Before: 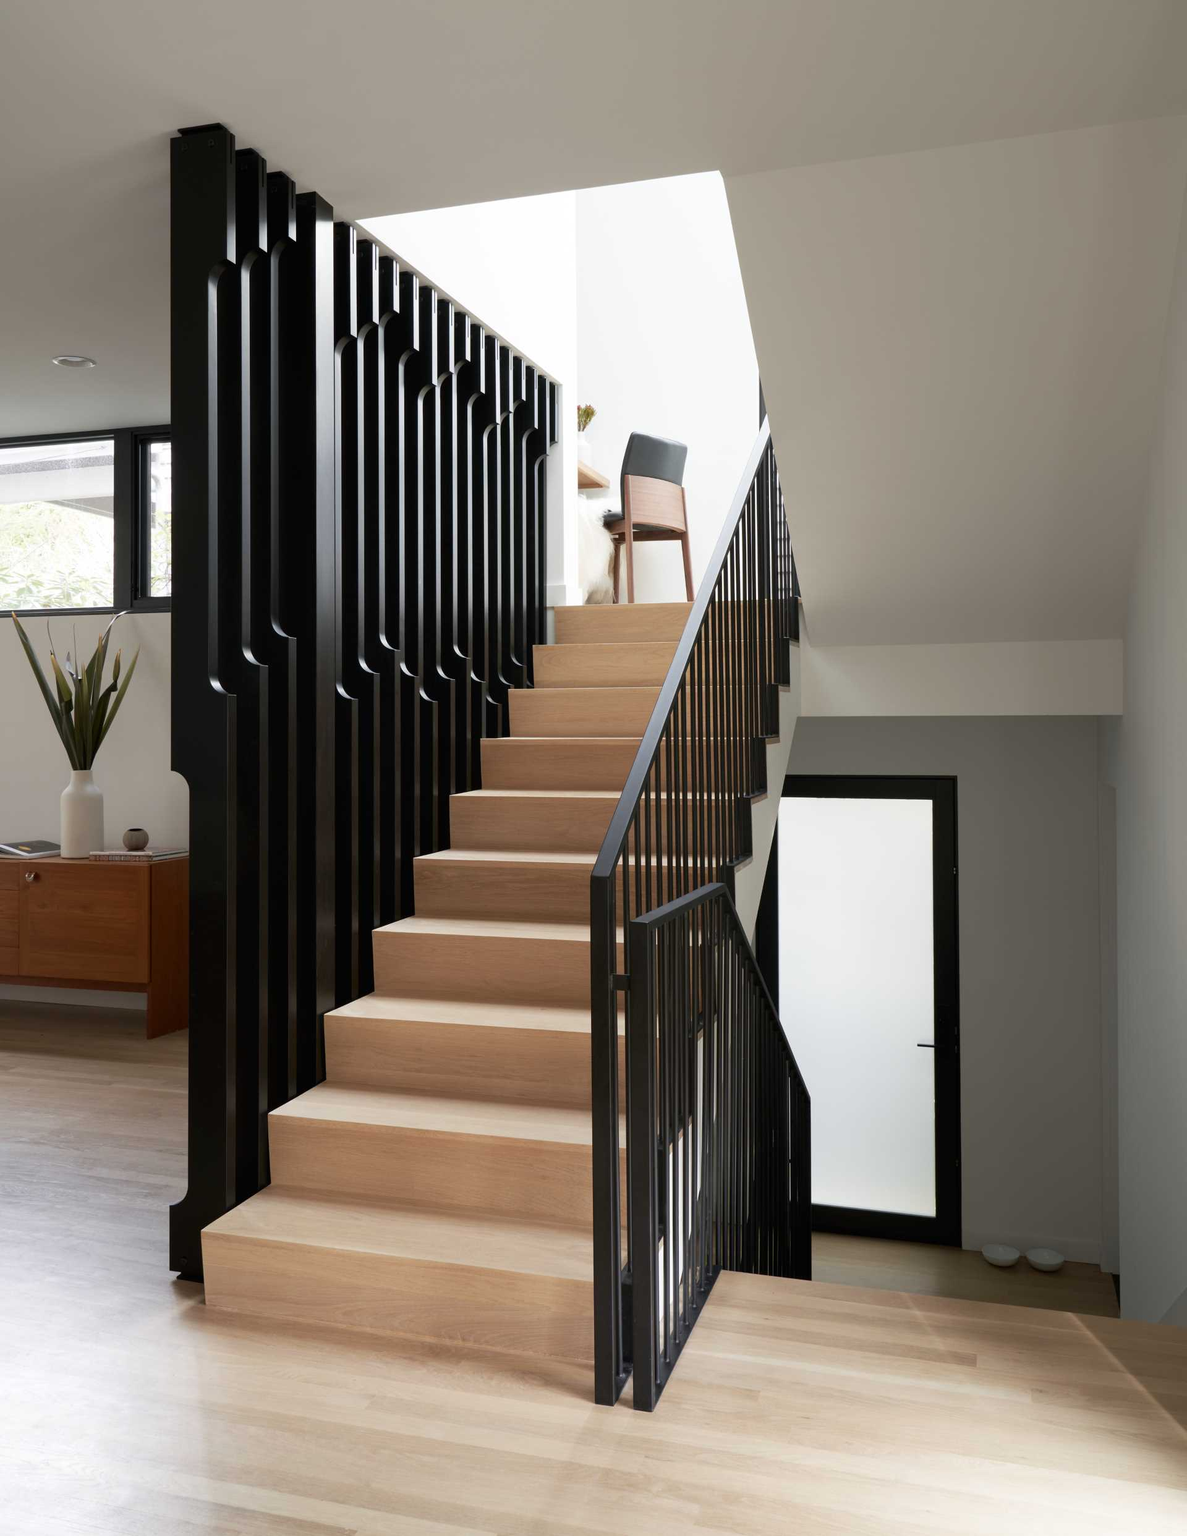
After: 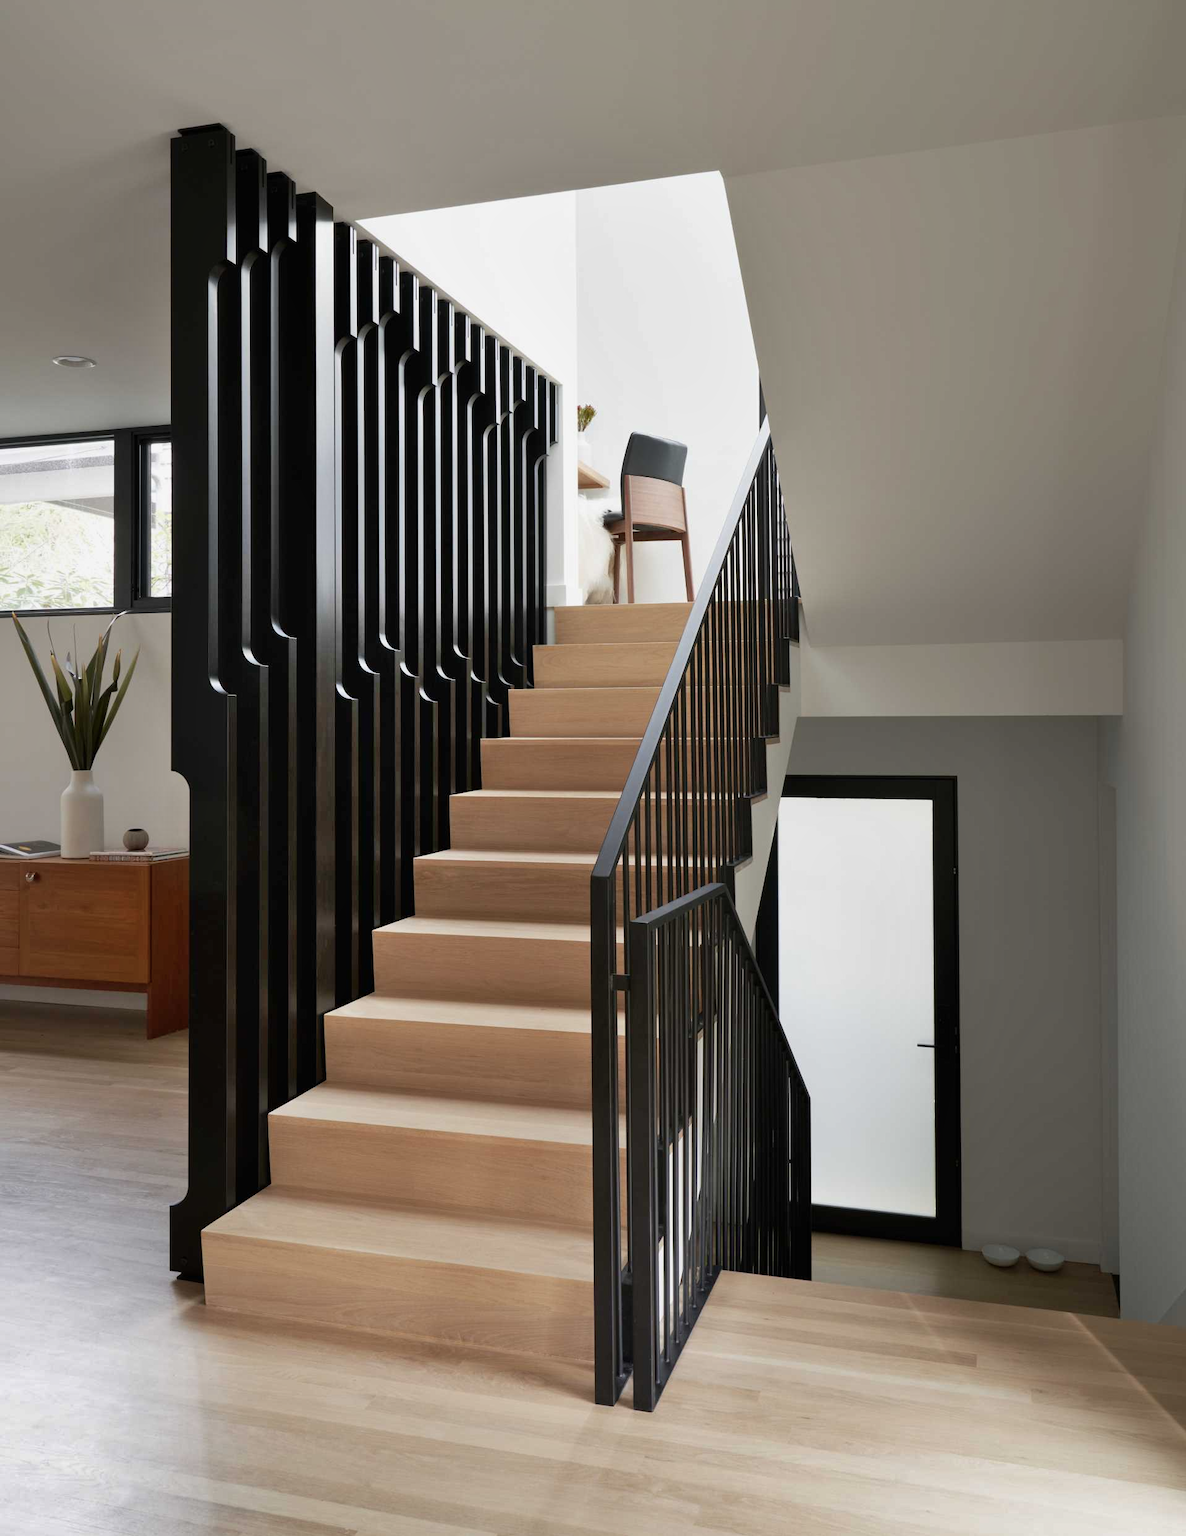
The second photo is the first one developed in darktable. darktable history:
shadows and highlights: white point adjustment 0.821, soften with gaussian
exposure: exposure -0.158 EV, compensate highlight preservation false
